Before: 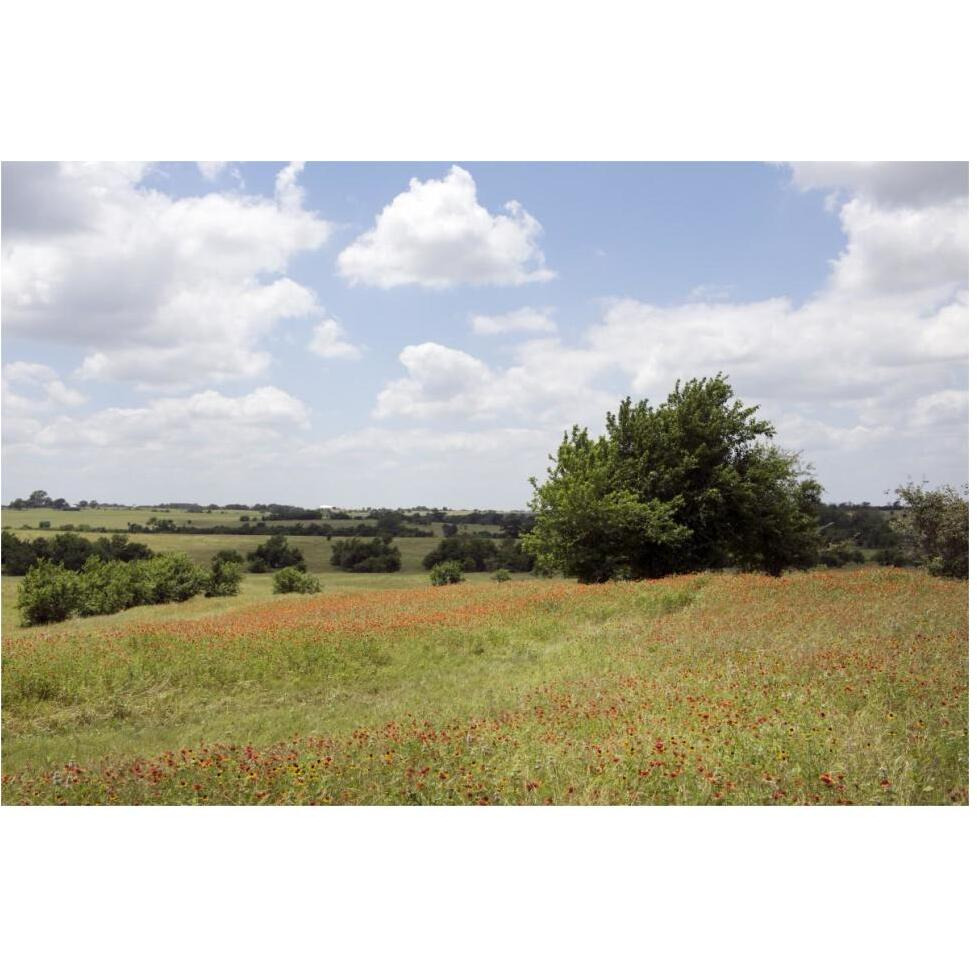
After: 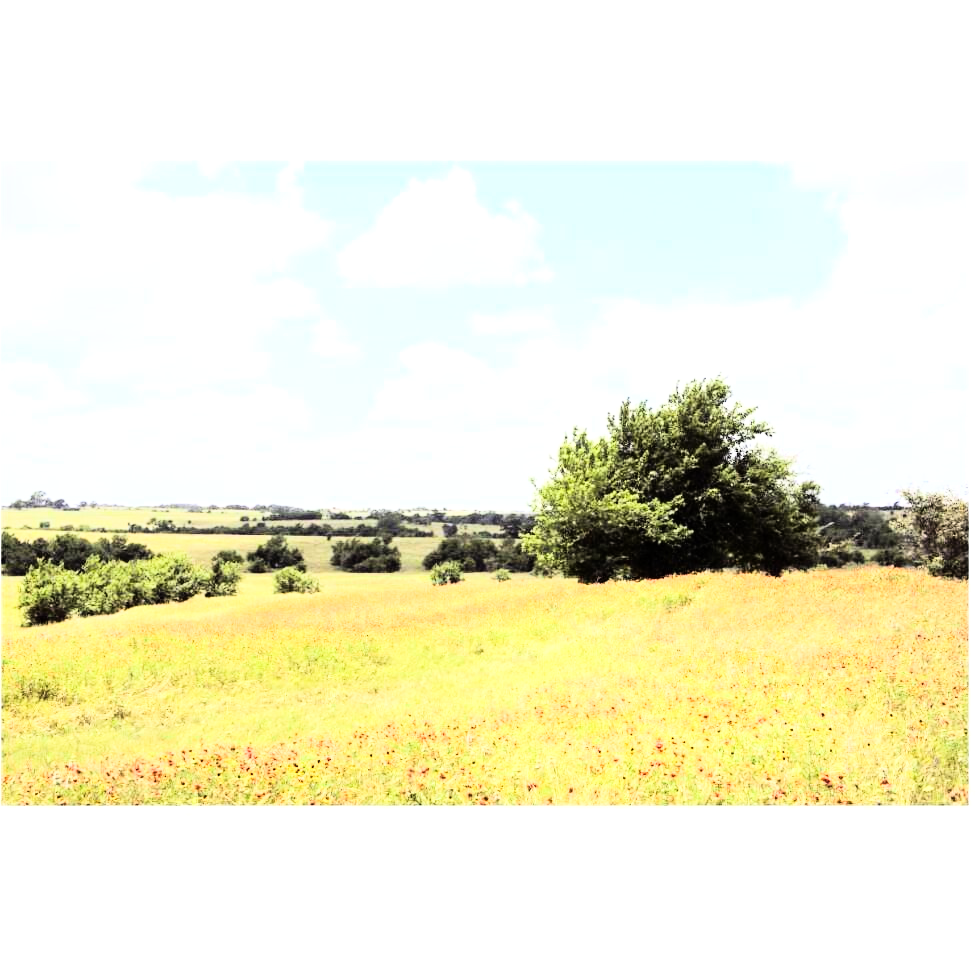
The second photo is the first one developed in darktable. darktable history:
exposure: black level correction 0, exposure 1 EV, compensate exposure bias true, compensate highlight preservation false
rgb curve: curves: ch0 [(0, 0) (0.21, 0.15) (0.24, 0.21) (0.5, 0.75) (0.75, 0.96) (0.89, 0.99) (1, 1)]; ch1 [(0, 0.02) (0.21, 0.13) (0.25, 0.2) (0.5, 0.67) (0.75, 0.9) (0.89, 0.97) (1, 1)]; ch2 [(0, 0.02) (0.21, 0.13) (0.25, 0.2) (0.5, 0.67) (0.75, 0.9) (0.89, 0.97) (1, 1)], compensate middle gray true
